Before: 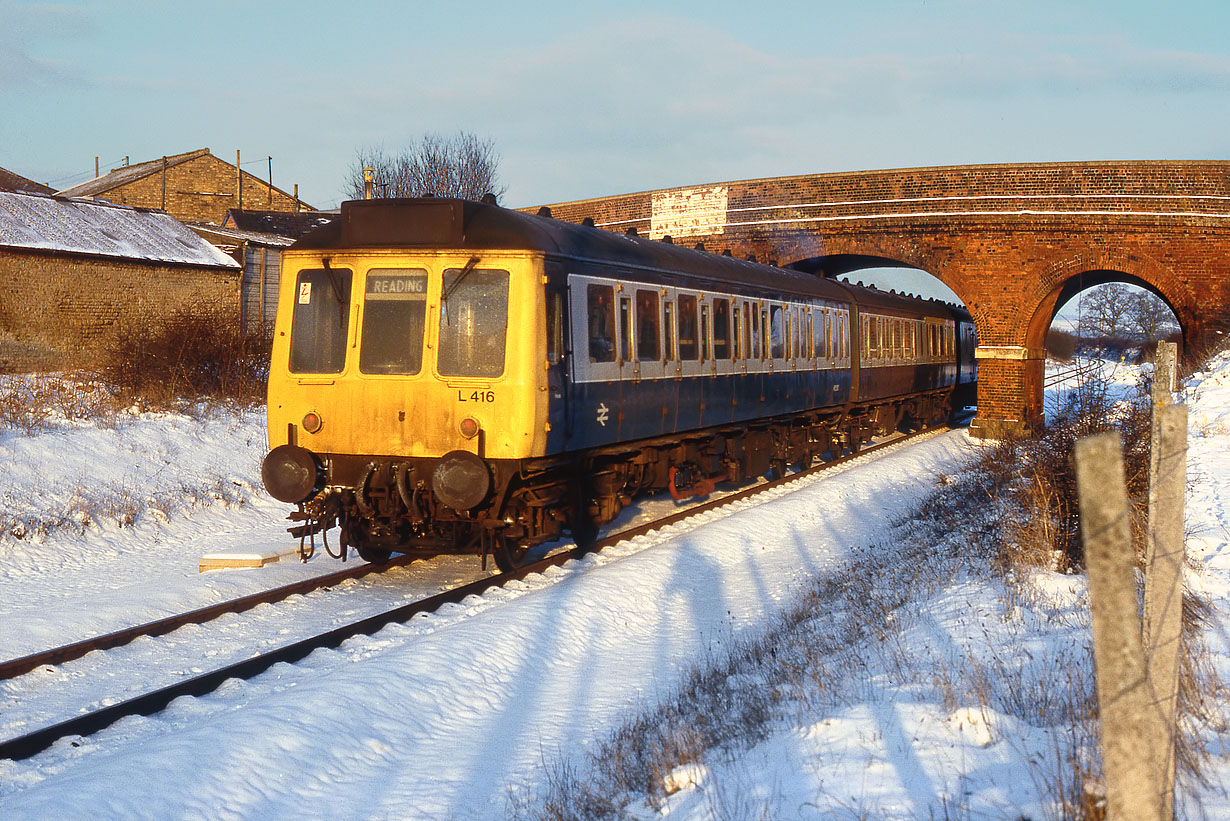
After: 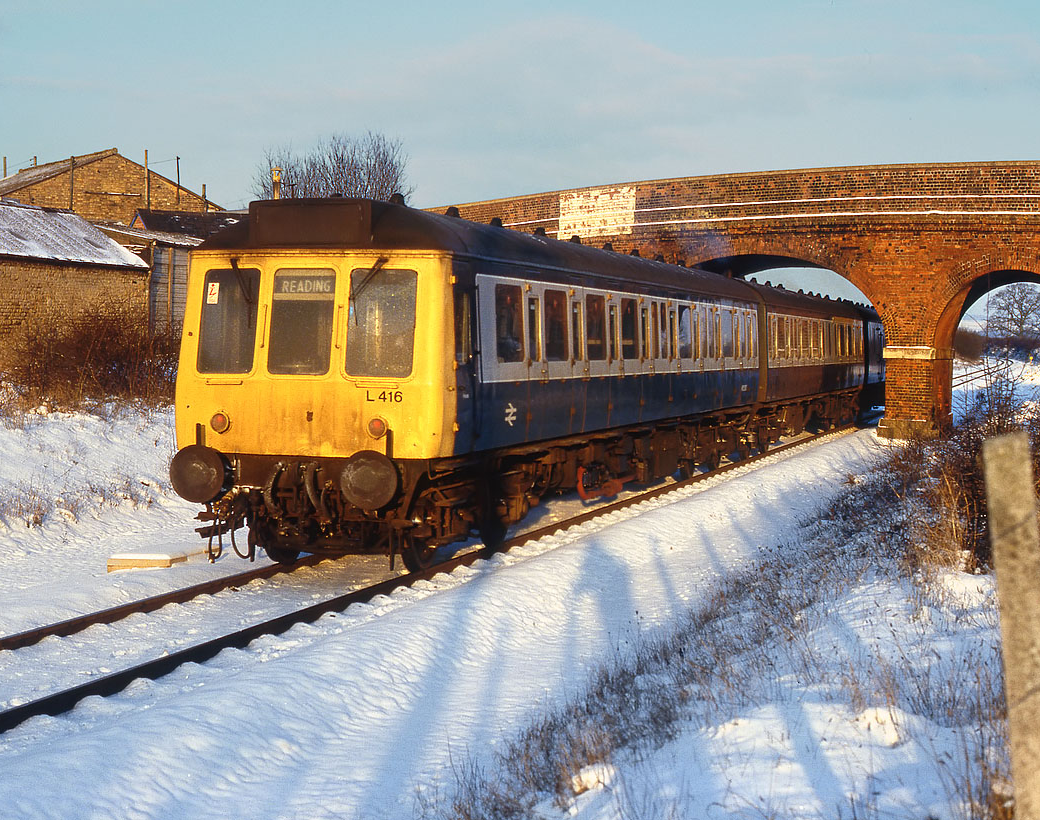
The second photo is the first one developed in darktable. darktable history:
crop: left 7.538%, right 7.861%
